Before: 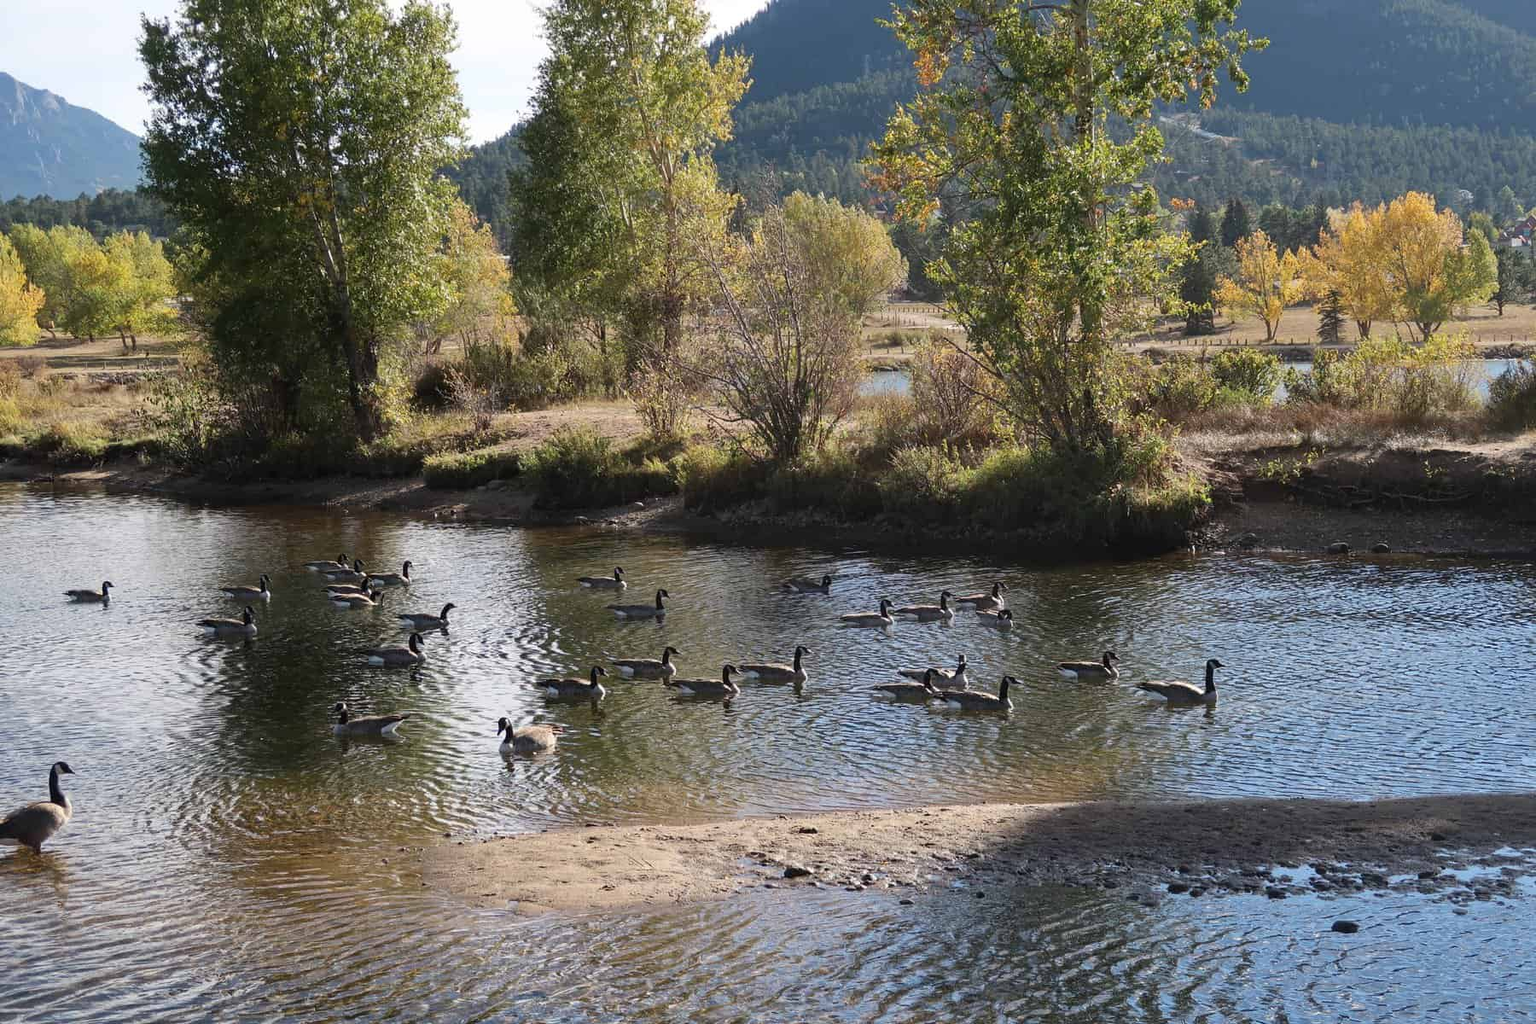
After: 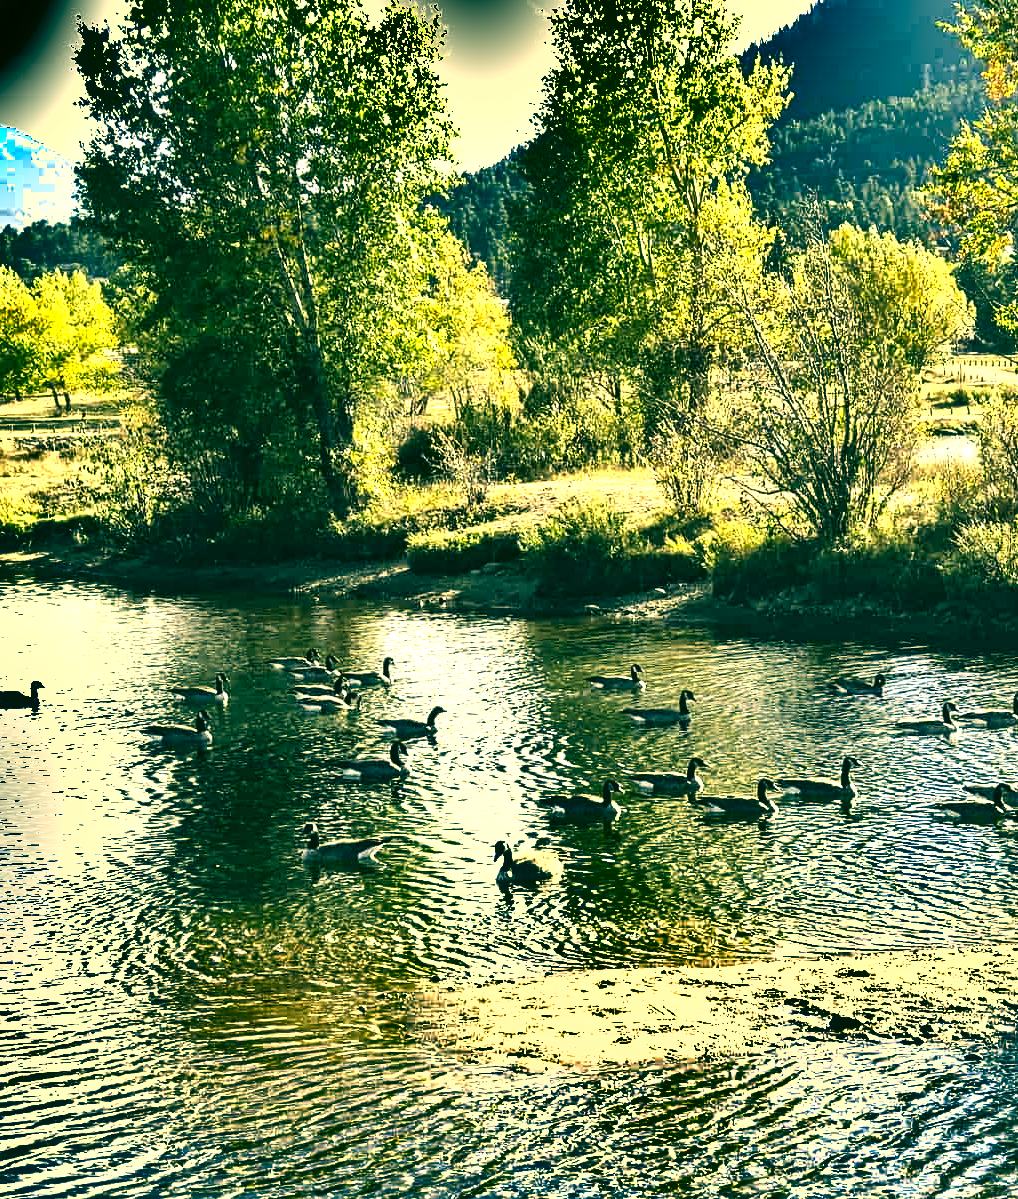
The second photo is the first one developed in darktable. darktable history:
levels: white 99.93%
contrast equalizer: y [[0.502, 0.517, 0.543, 0.576, 0.611, 0.631], [0.5 ×6], [0.5 ×6], [0 ×6], [0 ×6]]
exposure: exposure 0.99 EV, compensate highlight preservation false
tone equalizer: -8 EV -0.781 EV, -7 EV -0.726 EV, -6 EV -0.581 EV, -5 EV -0.389 EV, -3 EV 0.379 EV, -2 EV 0.6 EV, -1 EV 0.695 EV, +0 EV 0.732 EV, edges refinement/feathering 500, mask exposure compensation -1.57 EV, preserve details no
color correction: highlights a* 2.11, highlights b* 34.28, shadows a* -36.79, shadows b* -5.79
crop: left 4.964%, right 38.449%
shadows and highlights: shadows 19.05, highlights -83.15, soften with gaussian
